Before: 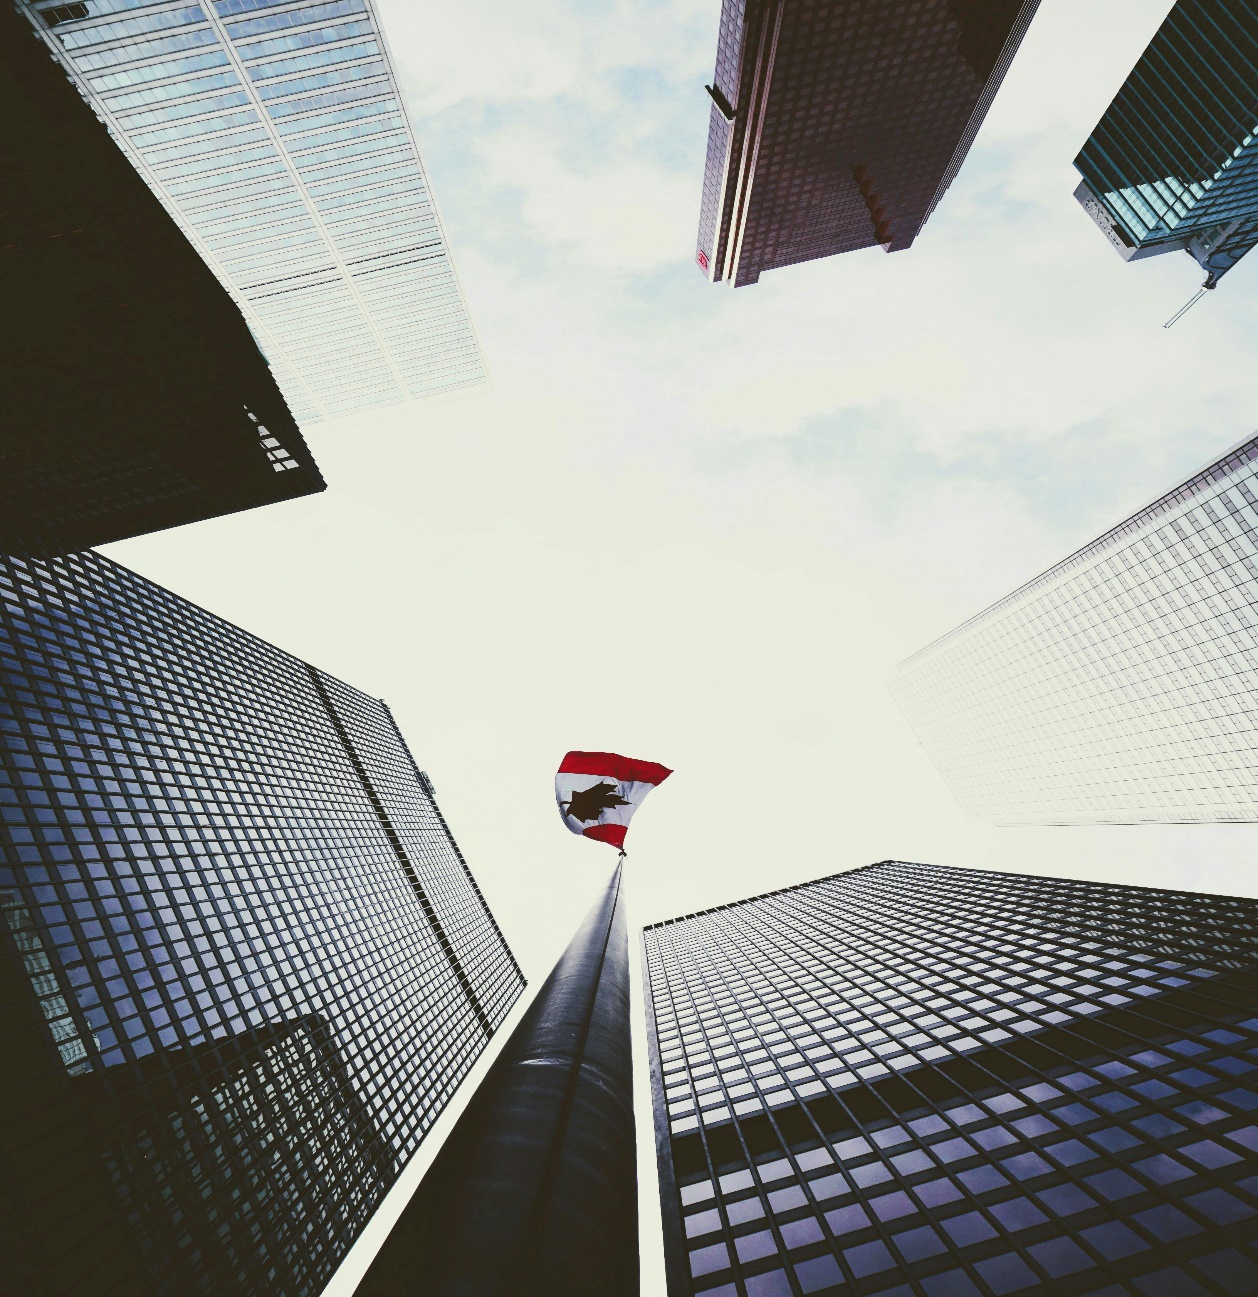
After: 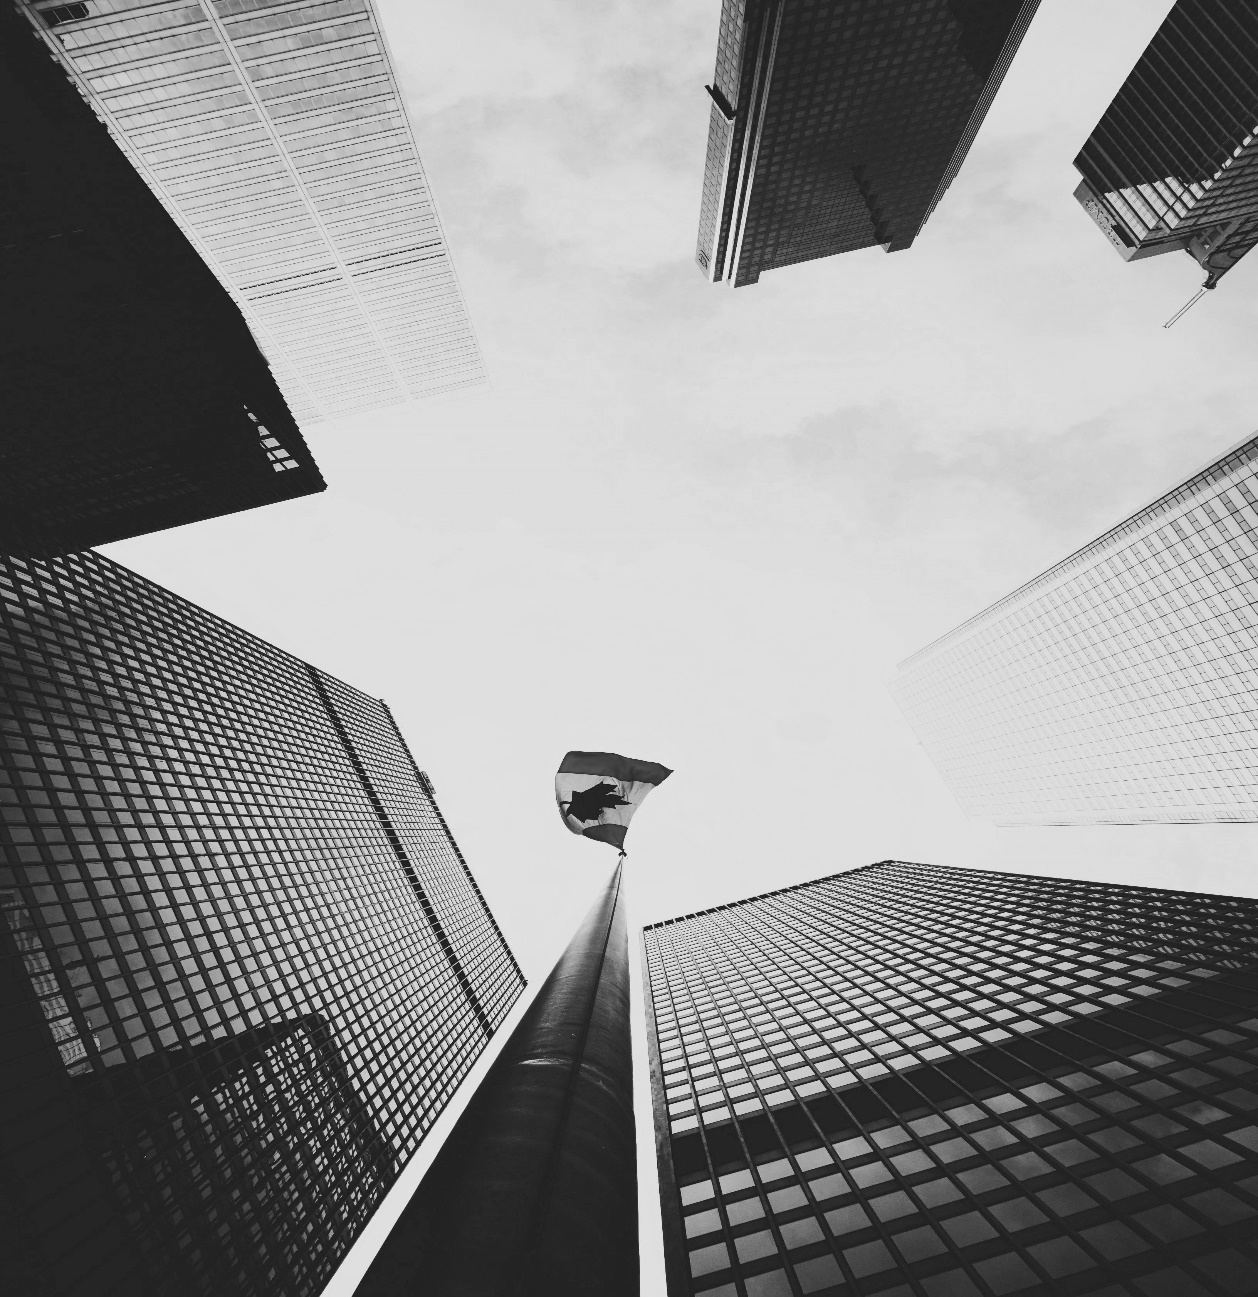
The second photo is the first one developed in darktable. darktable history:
monochrome: a 73.58, b 64.21
color zones: curves: ch1 [(0.24, 0.634) (0.75, 0.5)]; ch2 [(0.253, 0.437) (0.745, 0.491)], mix 102.12%
color balance: lift [0.998, 0.998, 1.001, 1.002], gamma [0.995, 1.025, 0.992, 0.975], gain [0.995, 1.02, 0.997, 0.98]
